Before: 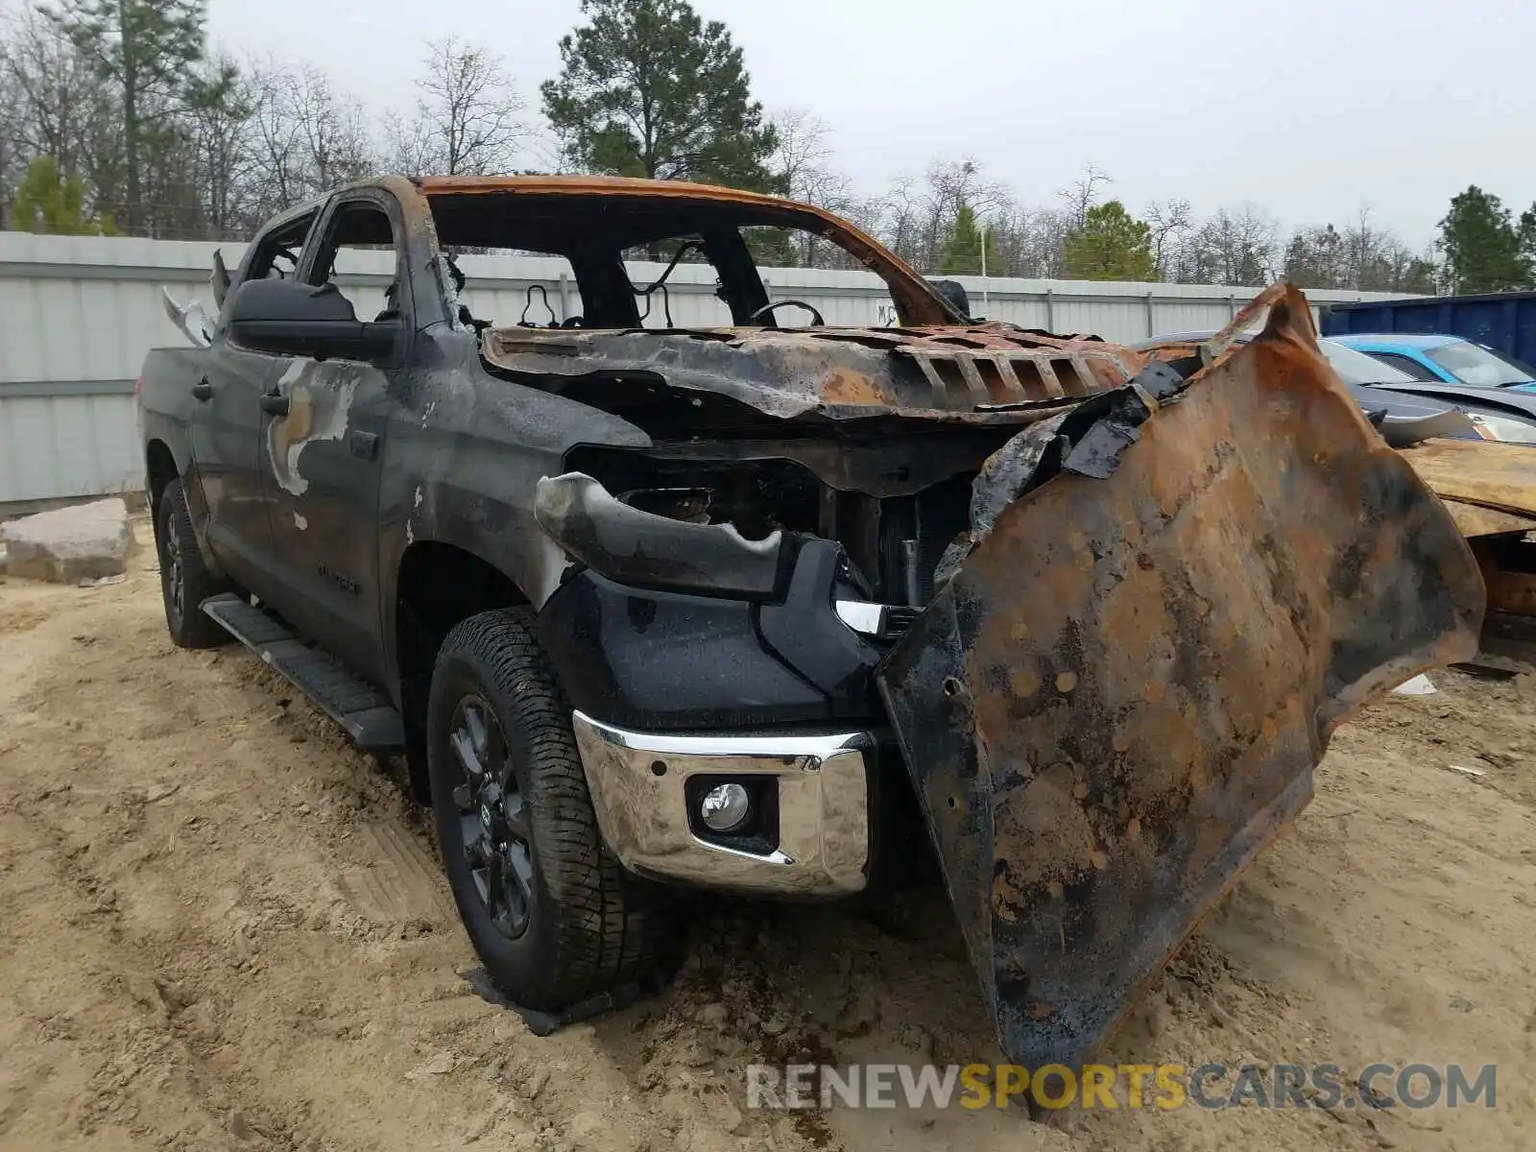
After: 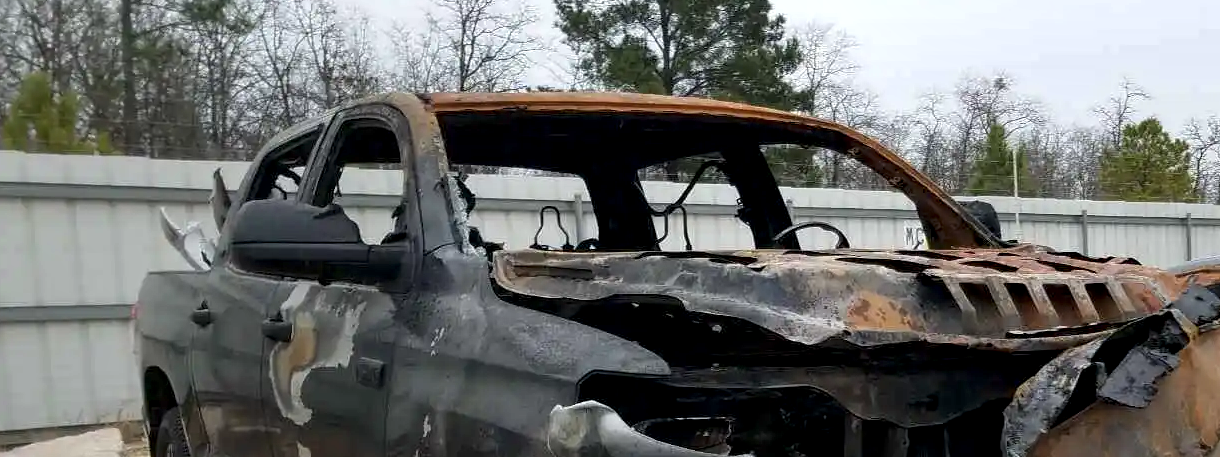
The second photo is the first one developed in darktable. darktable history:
crop: left 0.579%, top 7.627%, right 23.167%, bottom 54.275%
local contrast: highlights 123%, shadows 126%, detail 140%, midtone range 0.254
